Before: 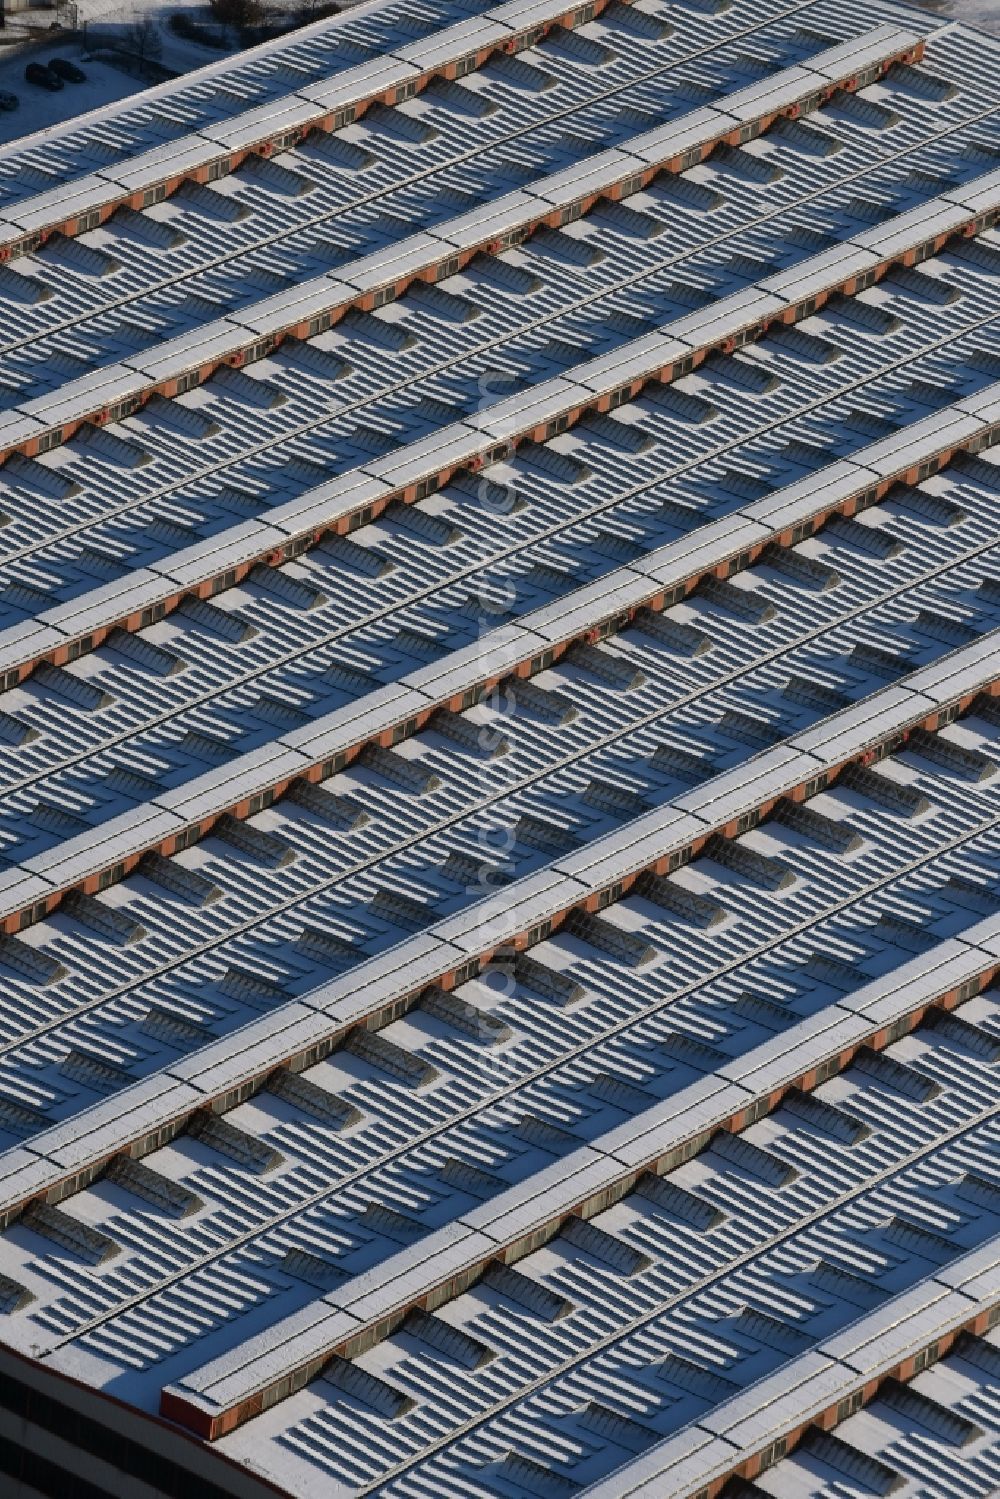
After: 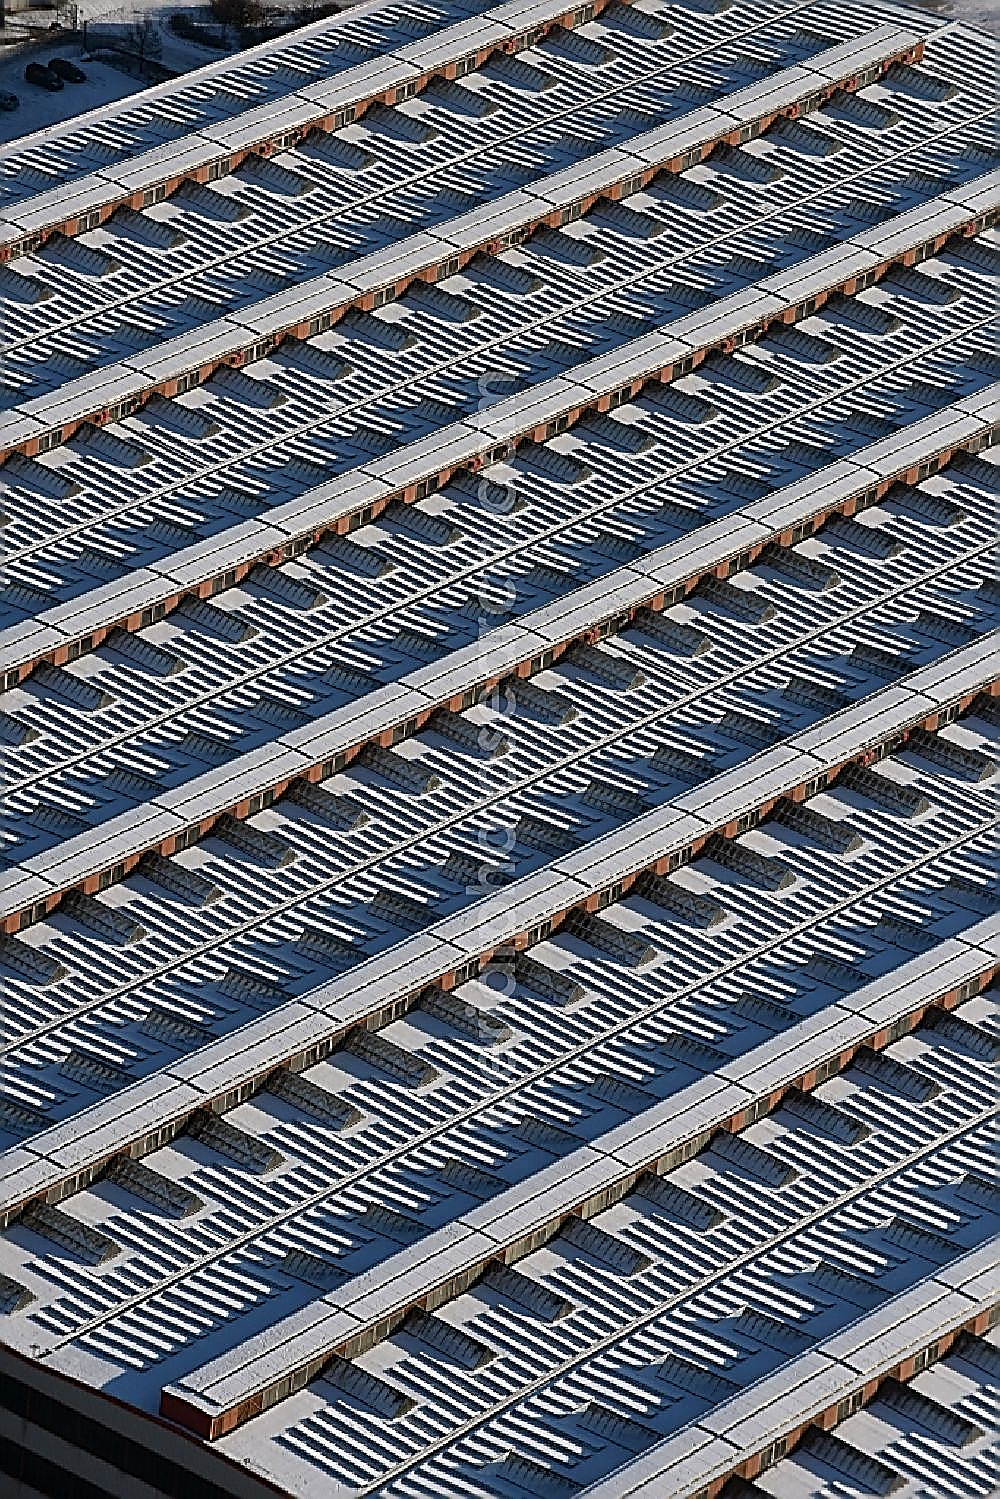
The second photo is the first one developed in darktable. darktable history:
sharpen: amount 1.982
